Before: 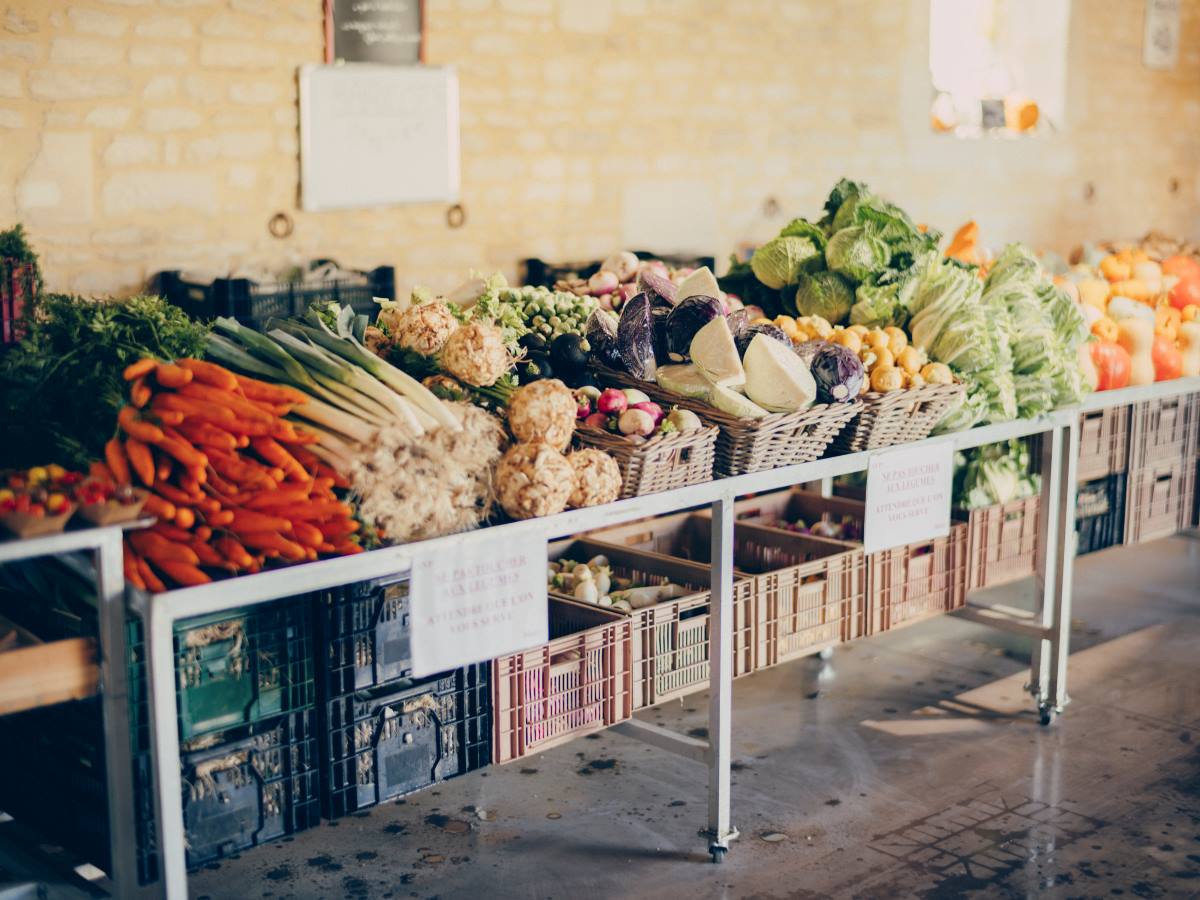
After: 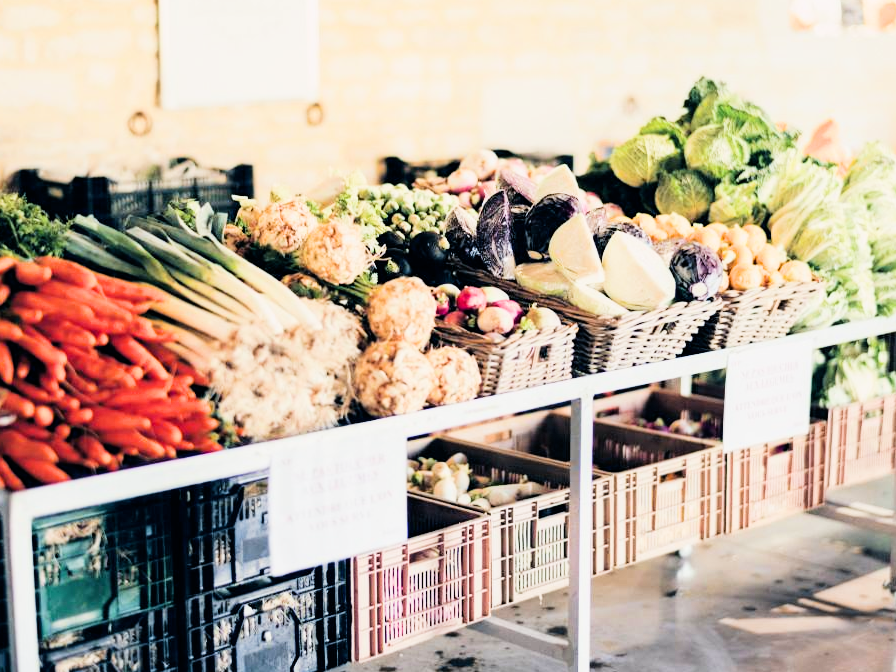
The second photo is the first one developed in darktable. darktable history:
contrast brightness saturation: contrast 0.08, saturation 0.02
crop and rotate: left 11.831%, top 11.346%, right 13.429%, bottom 13.899%
exposure: exposure 1.061 EV, compensate highlight preservation false
filmic rgb: black relative exposure -5 EV, hardness 2.88, contrast 1.4, highlights saturation mix -30%
